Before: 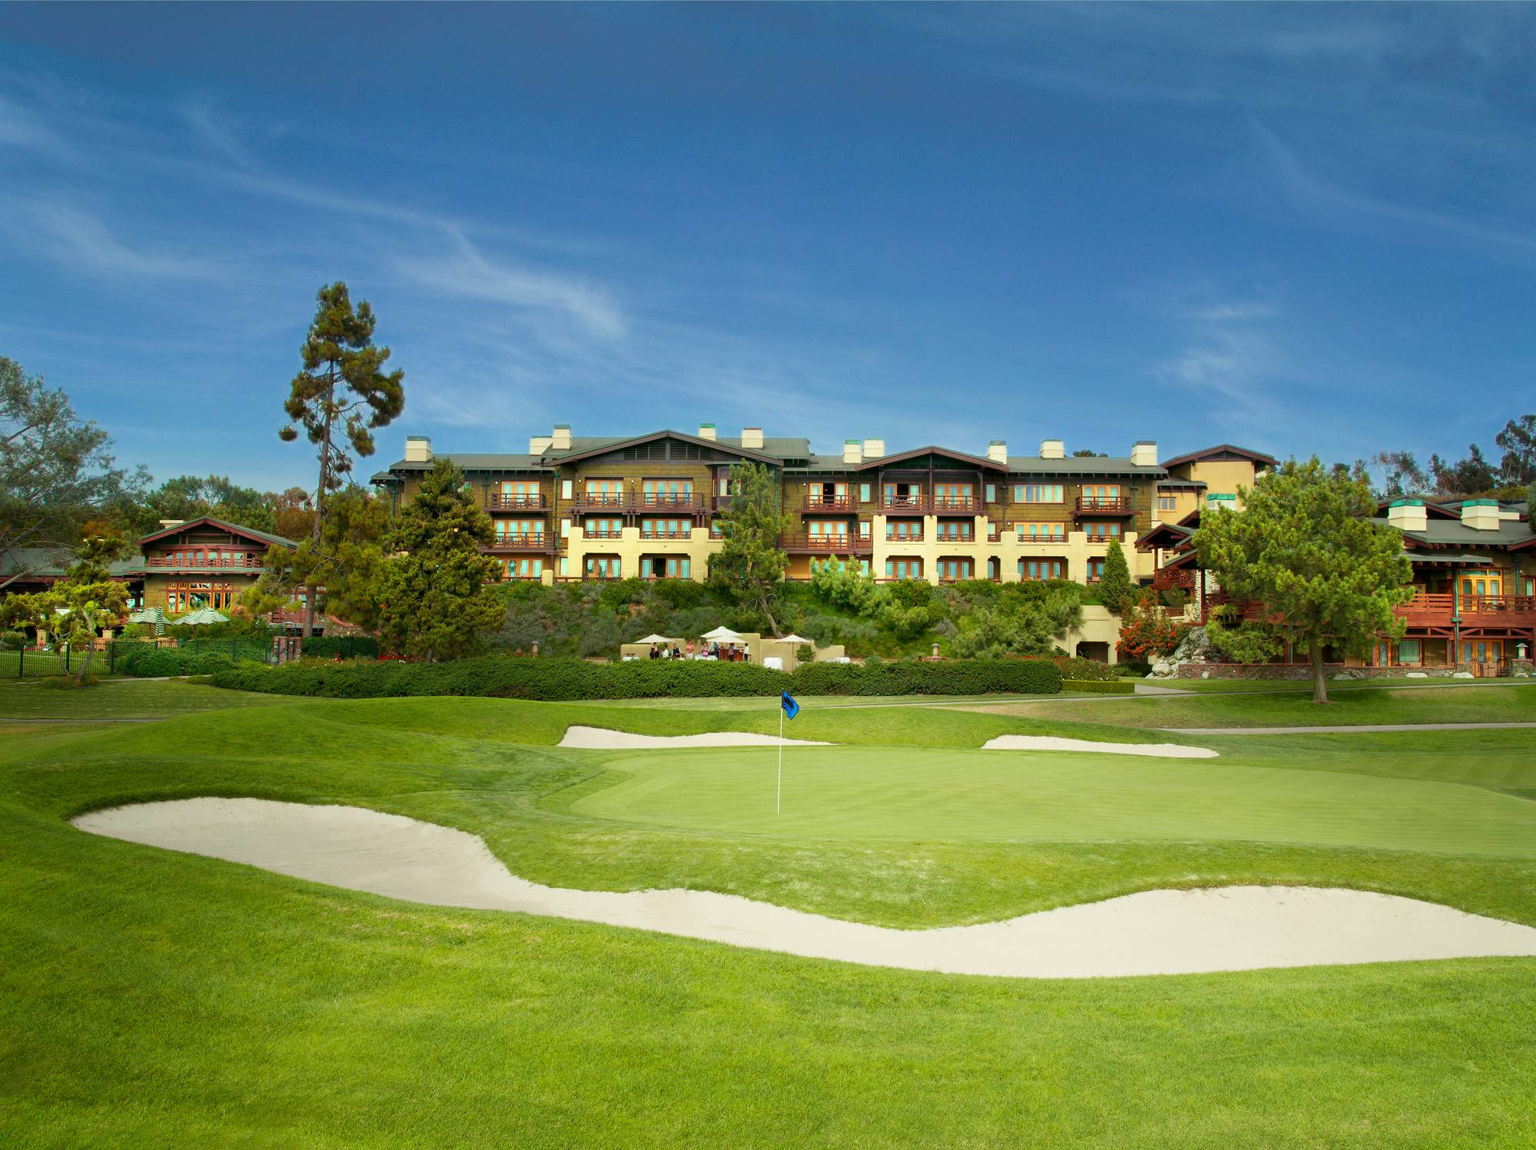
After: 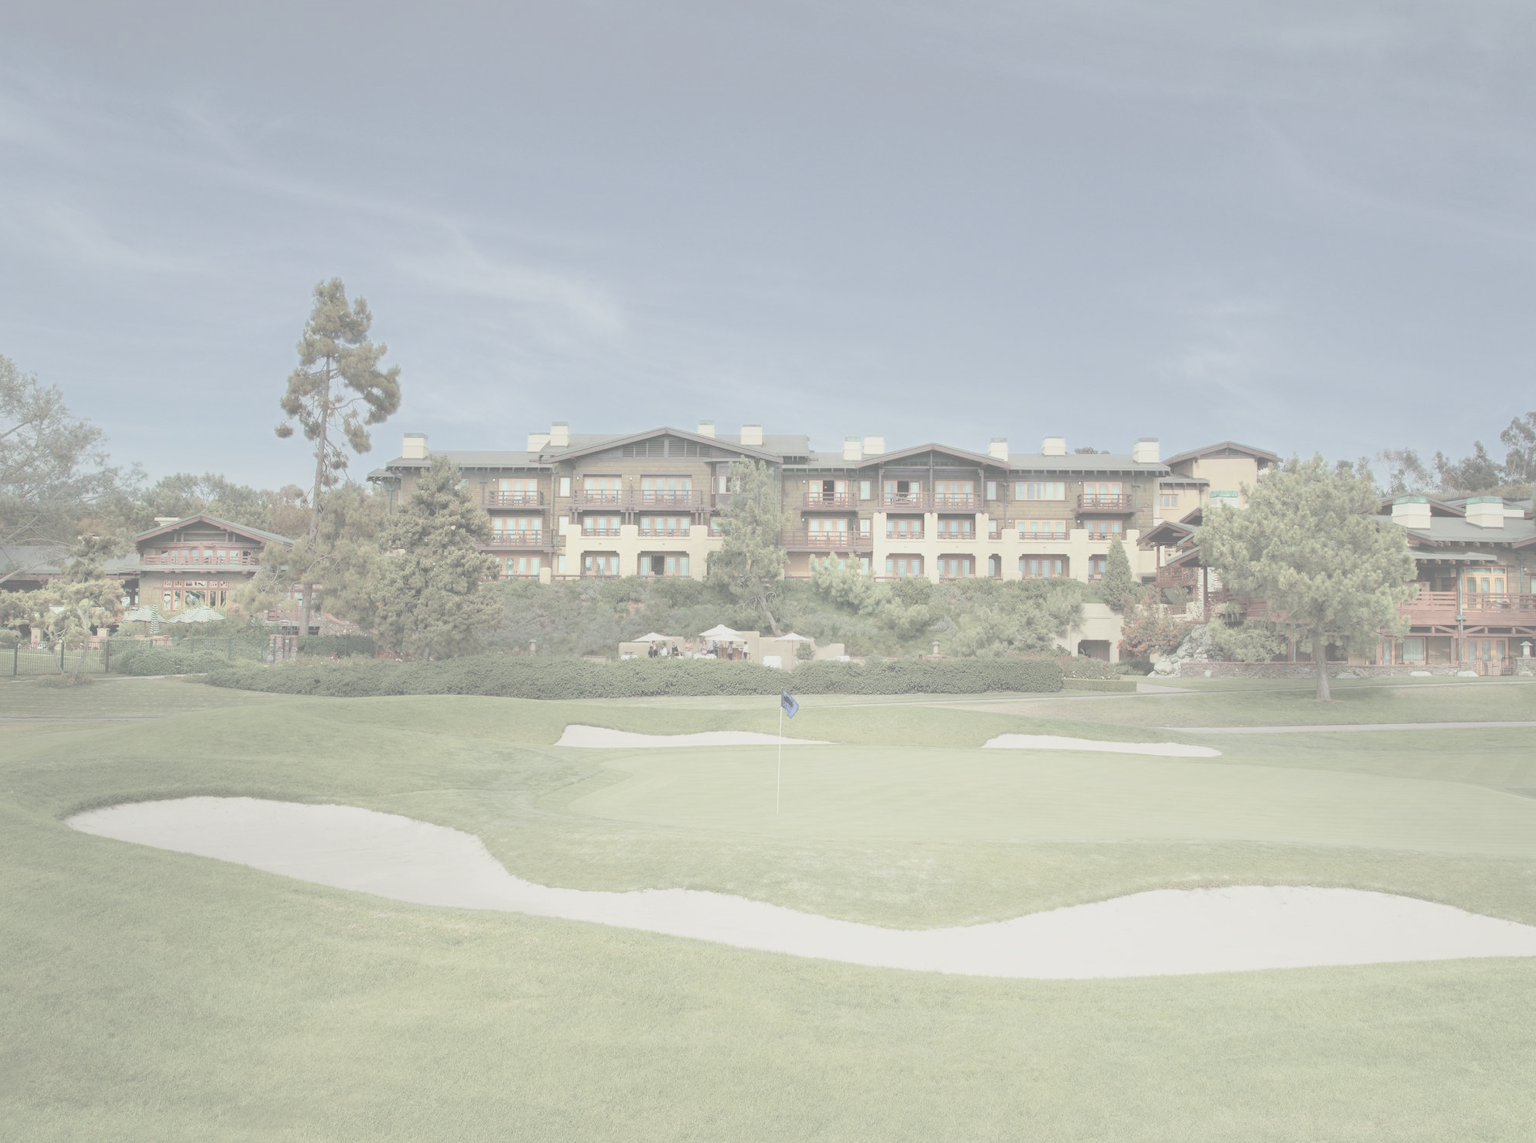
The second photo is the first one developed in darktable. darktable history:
contrast brightness saturation: contrast -0.322, brightness 0.766, saturation -0.78
crop: left 0.419%, top 0.563%, right 0.252%, bottom 0.691%
